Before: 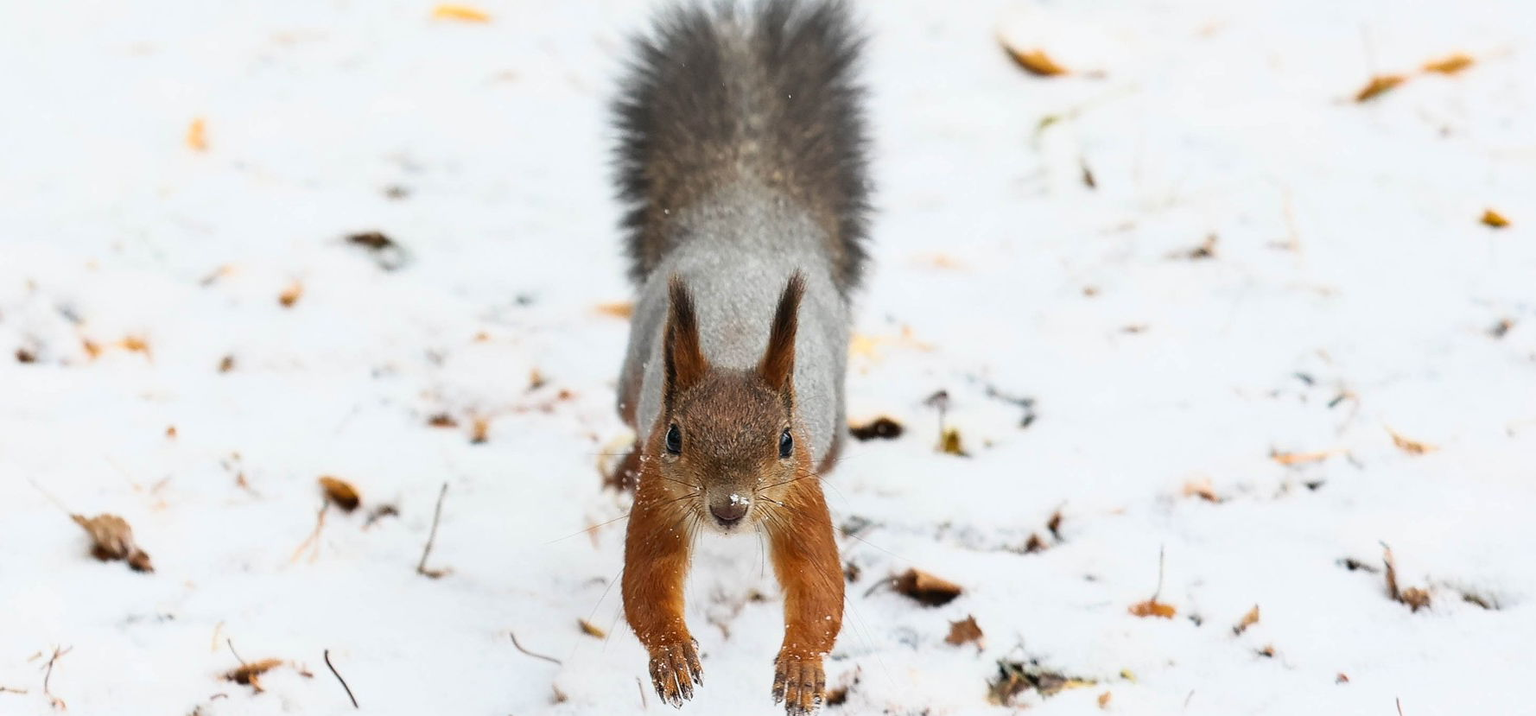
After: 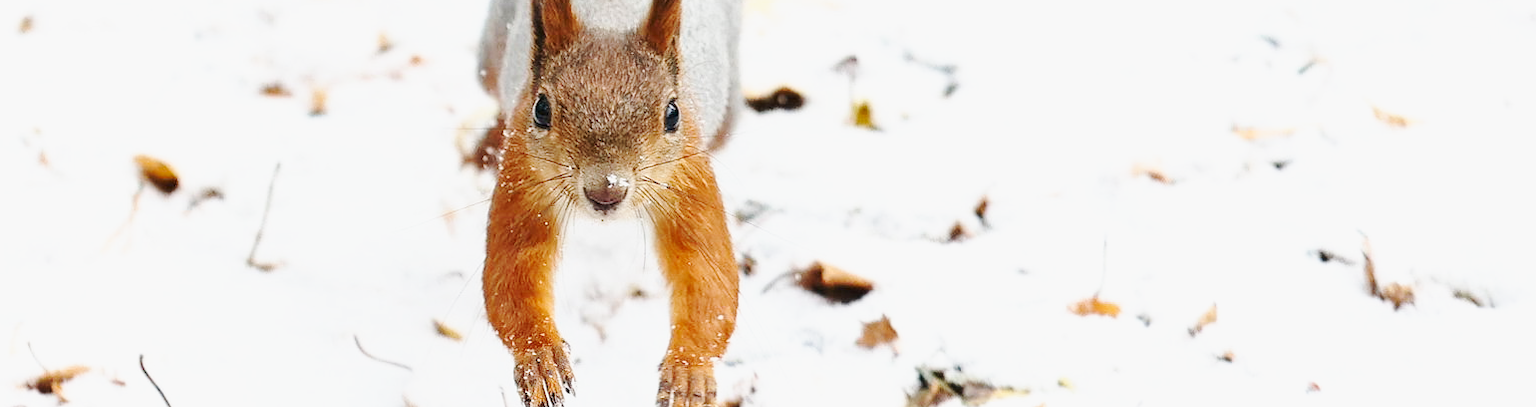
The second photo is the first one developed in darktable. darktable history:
crop and rotate: left 13.292%, top 47.896%, bottom 2.74%
base curve: curves: ch0 [(0, 0) (0.025, 0.046) (0.112, 0.277) (0.467, 0.74) (0.814, 0.929) (1, 0.942)], preserve colors none
